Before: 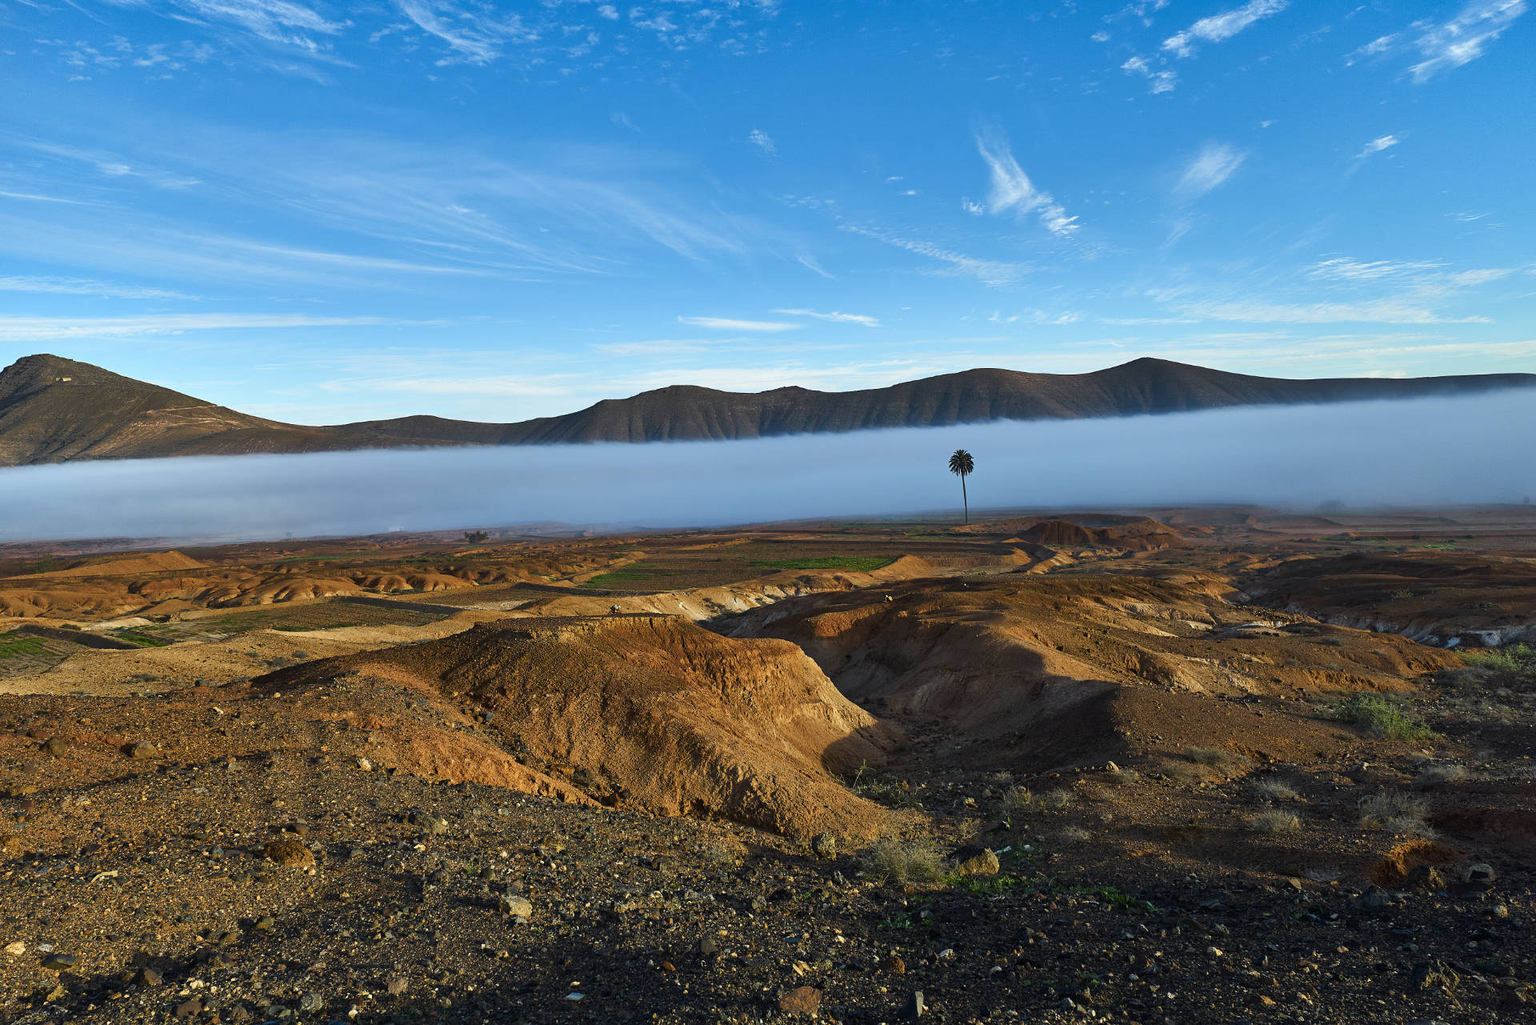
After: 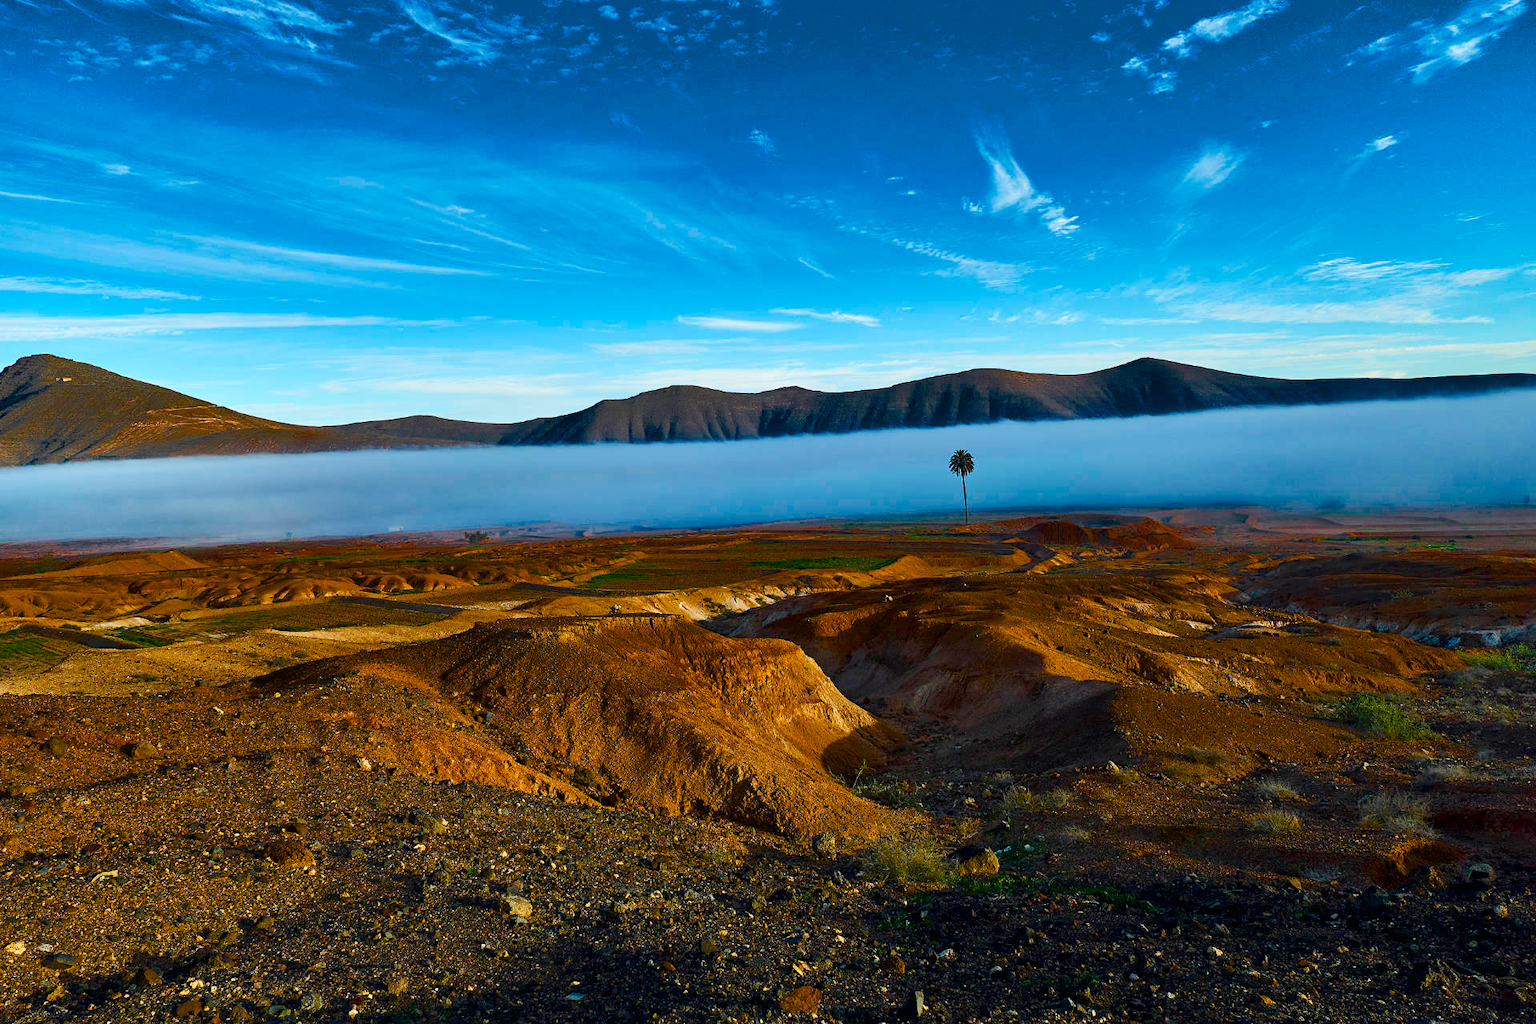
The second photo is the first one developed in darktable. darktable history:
color balance rgb: linear chroma grading › global chroma 9.739%, perceptual saturation grading › global saturation 20%, perceptual saturation grading › highlights -25.065%, perceptual saturation grading › shadows 49.735%, global vibrance 10.312%, saturation formula JzAzBz (2021)
